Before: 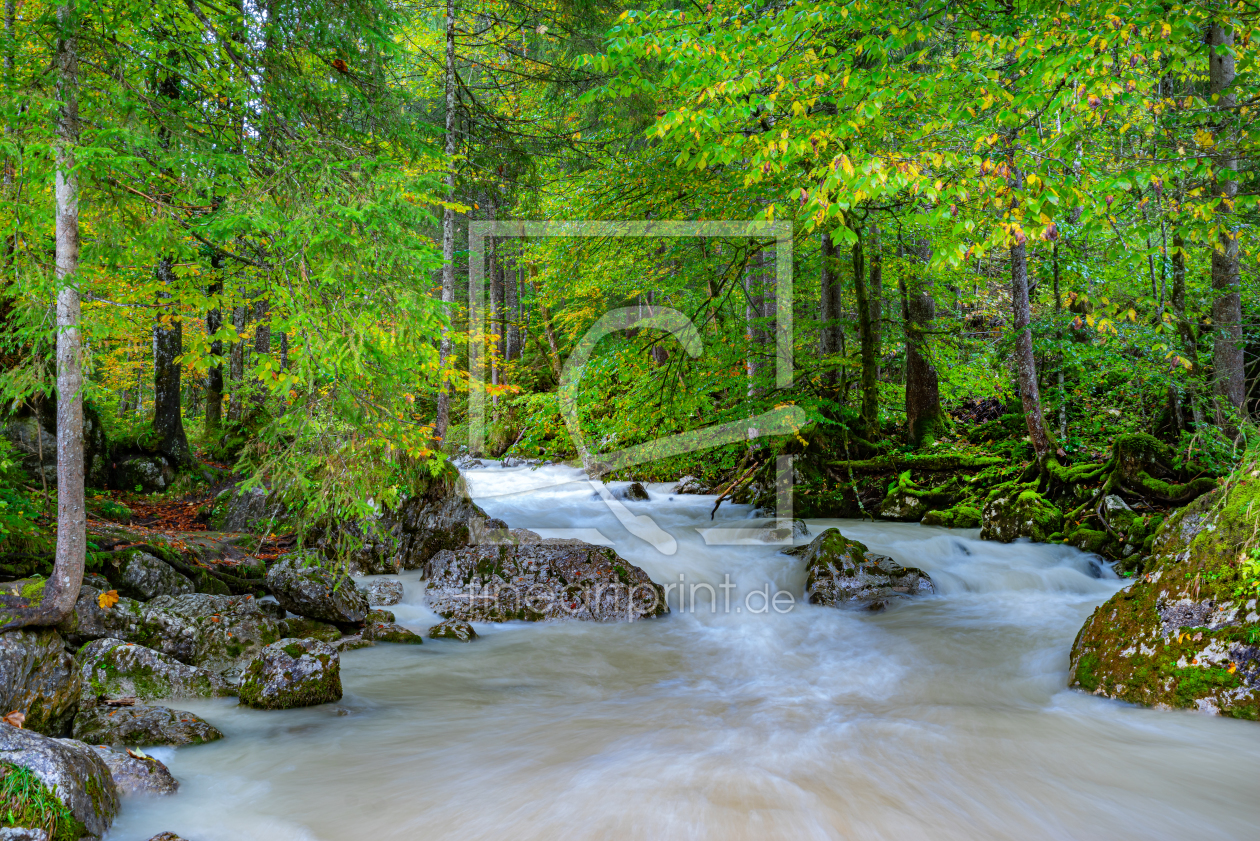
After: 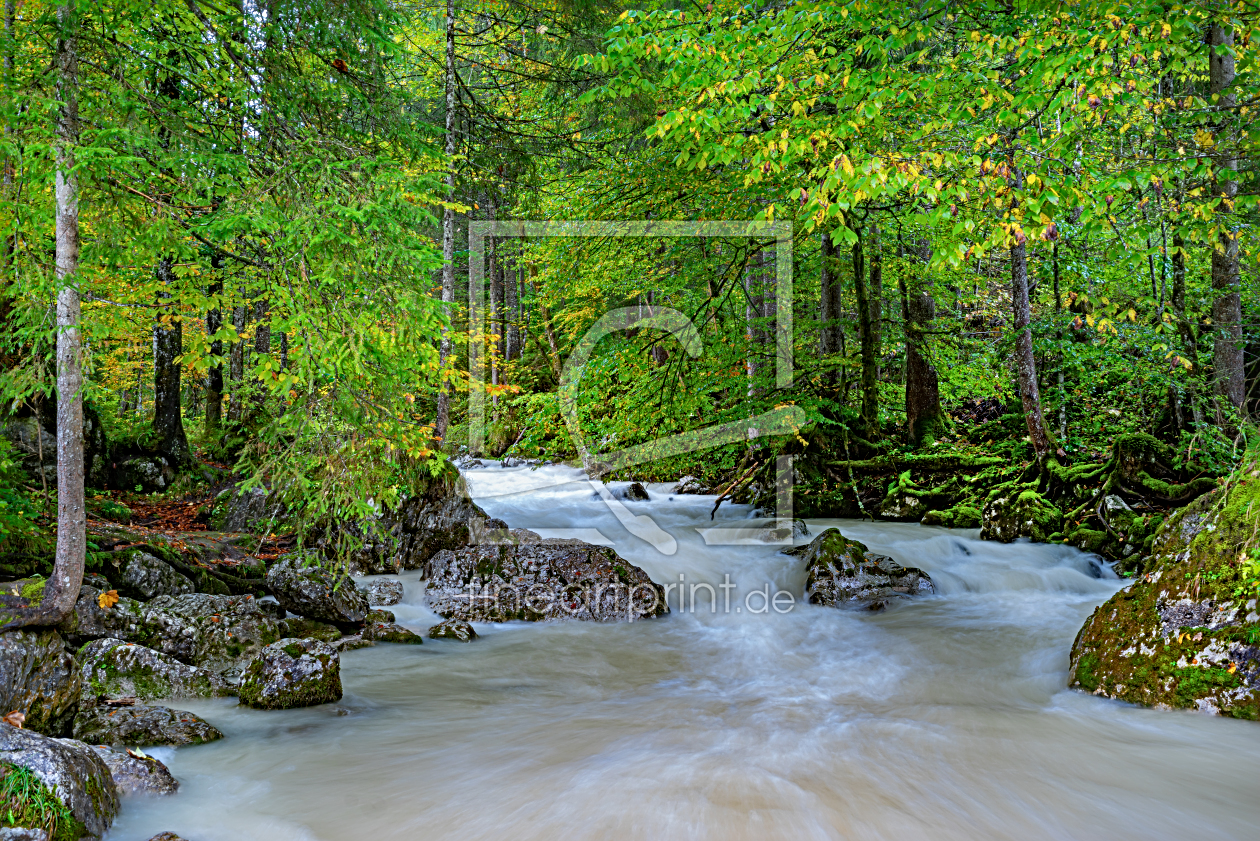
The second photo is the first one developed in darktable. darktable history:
sharpen: radius 3.956
exposure: exposure -0.153 EV, compensate highlight preservation false
